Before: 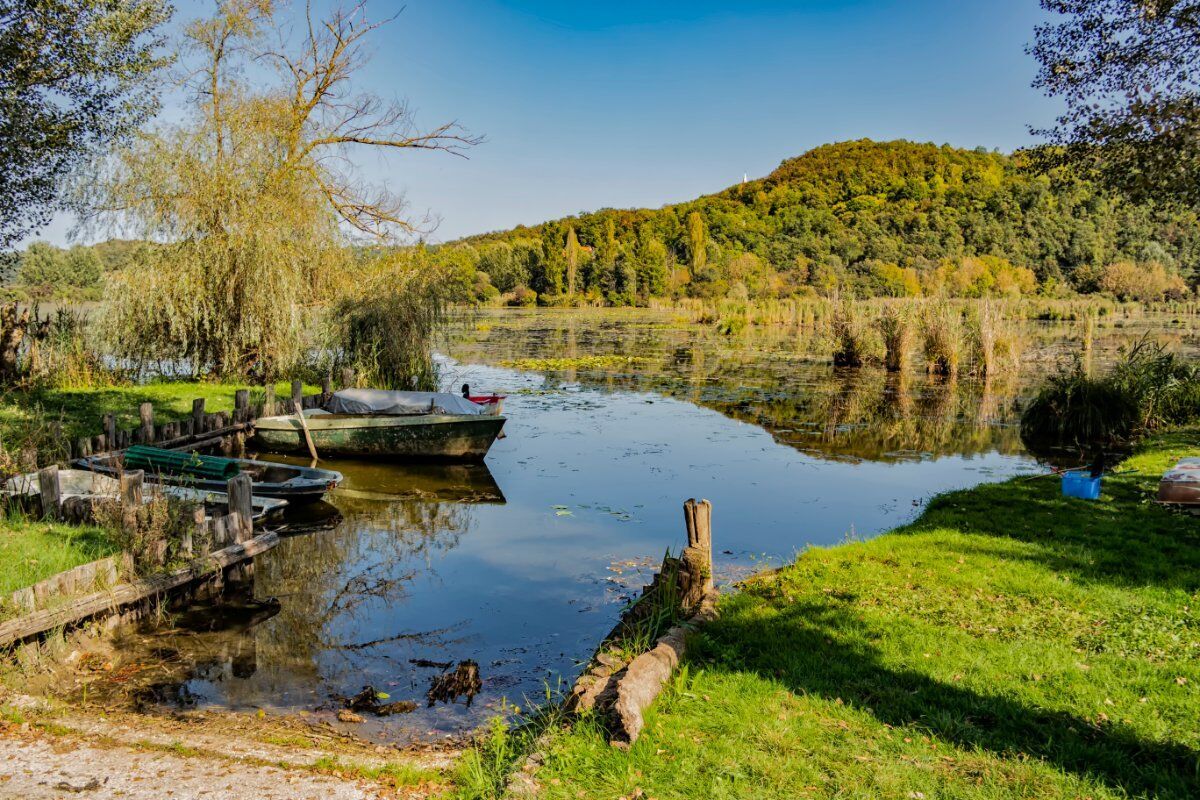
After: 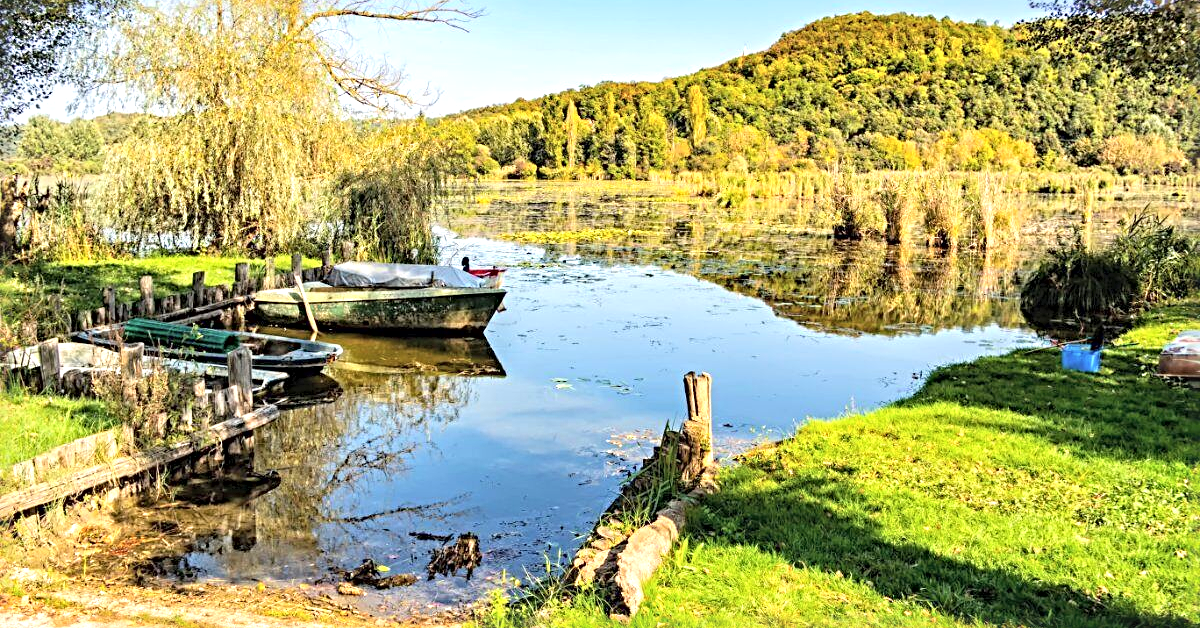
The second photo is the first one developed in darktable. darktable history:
exposure: black level correction 0, exposure 1.001 EV, compensate exposure bias true, compensate highlight preservation false
crop and rotate: top 15.963%, bottom 5.492%
contrast brightness saturation: brightness 0.136
sharpen: radius 4.888
